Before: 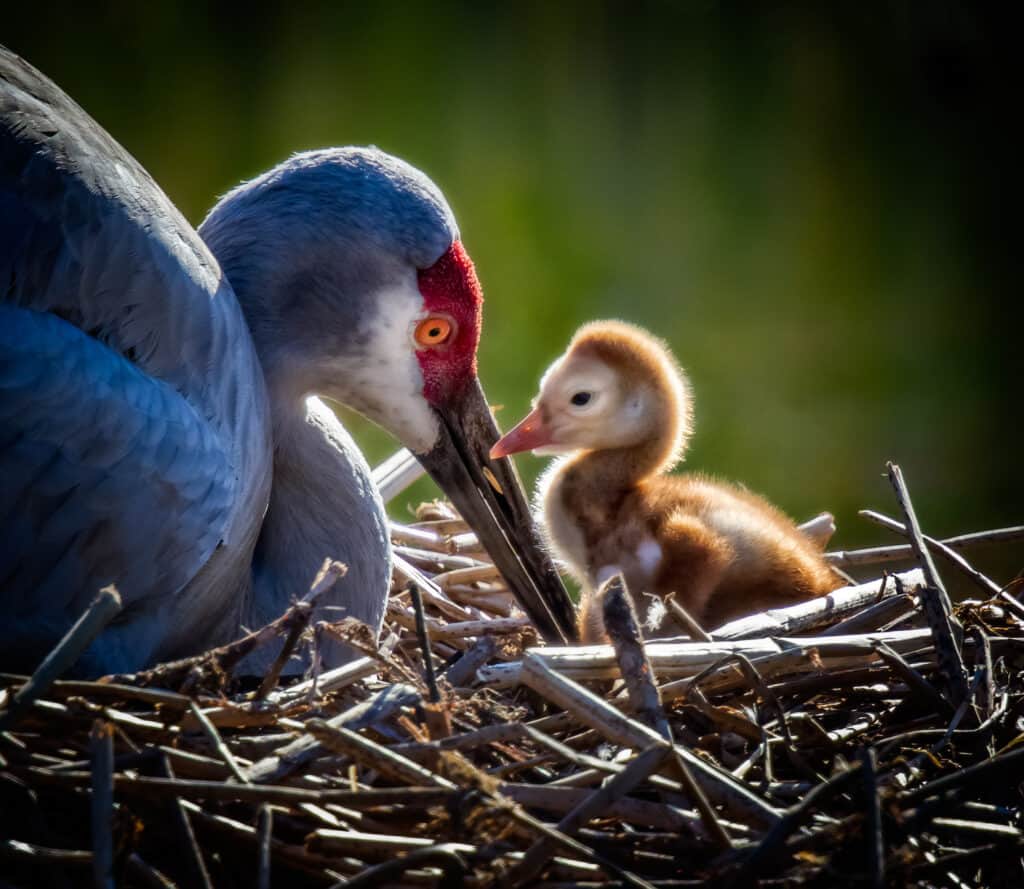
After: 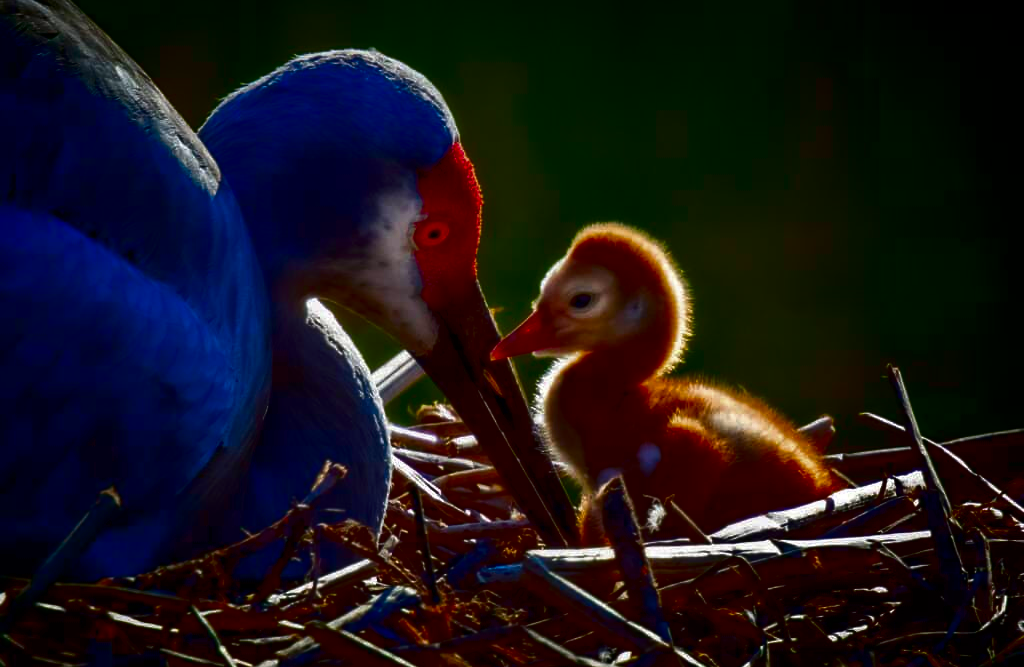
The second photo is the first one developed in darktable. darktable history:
crop: top 11.05%, bottom 13.919%
contrast brightness saturation: brightness -0.985, saturation 0.981
